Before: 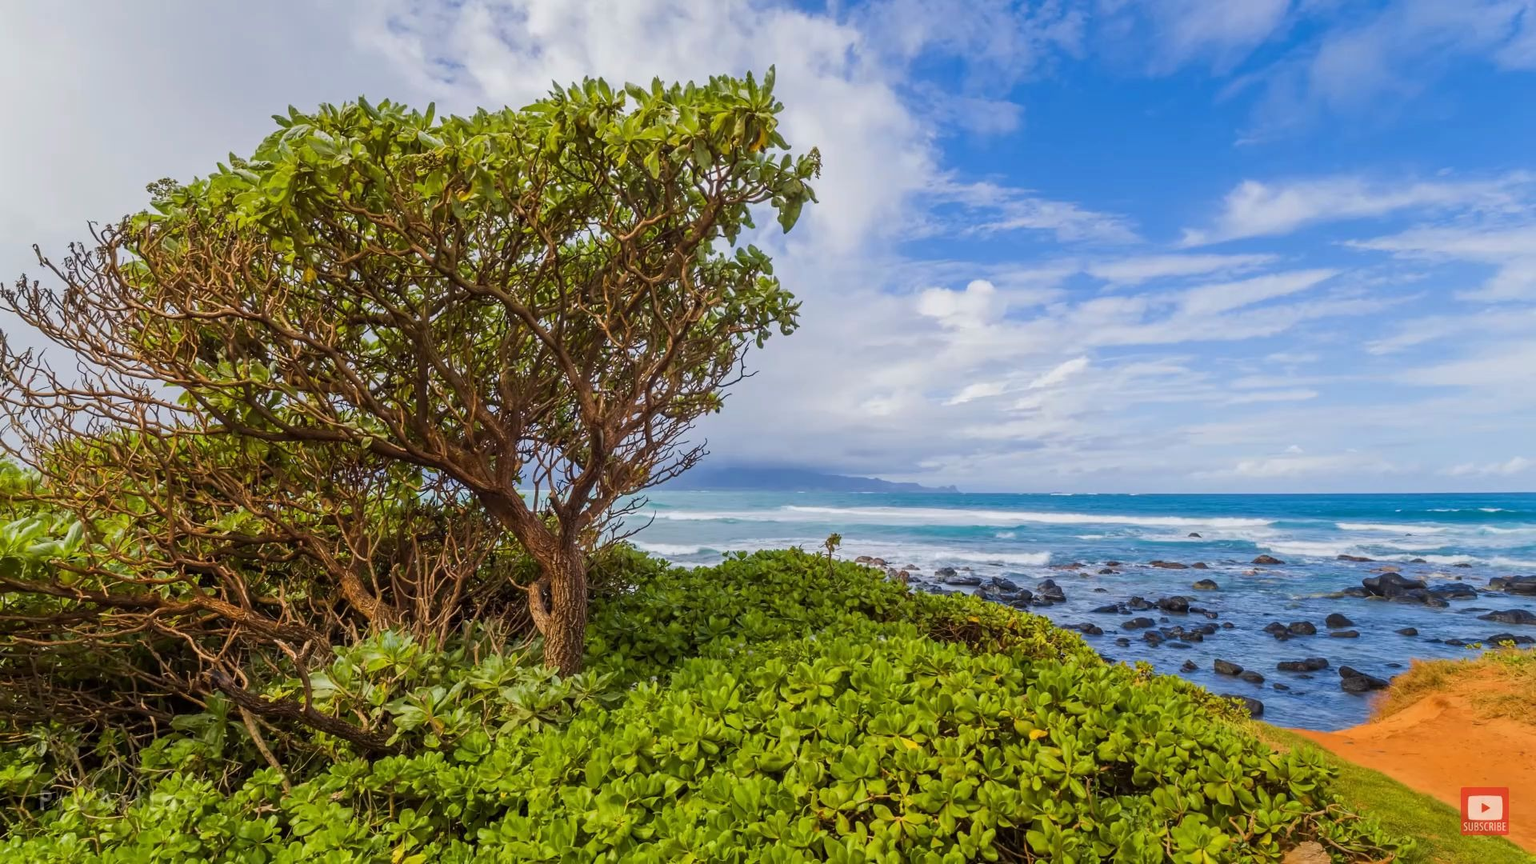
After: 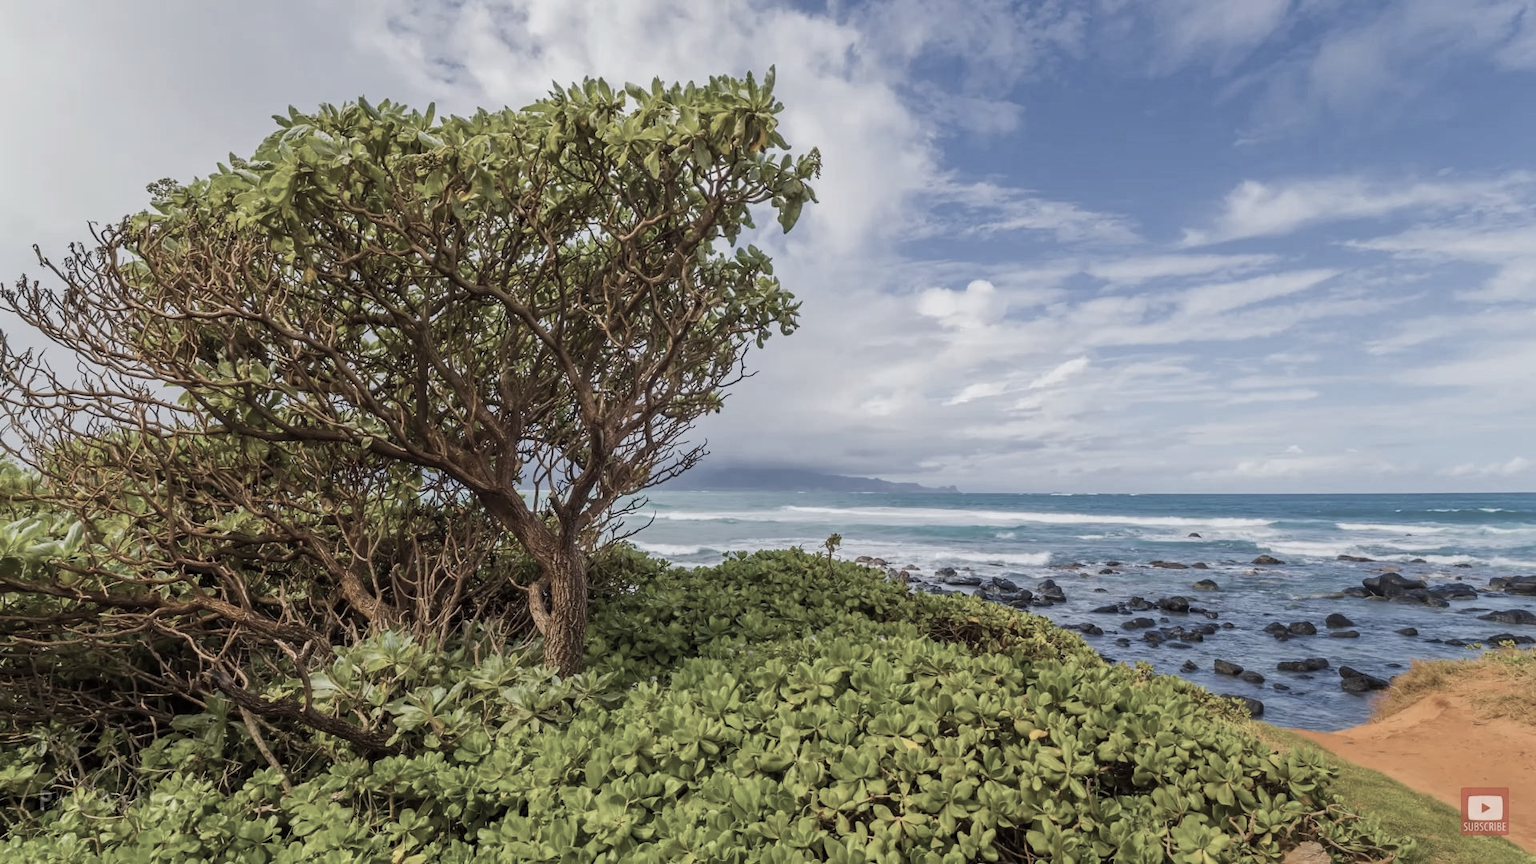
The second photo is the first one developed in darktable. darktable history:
color correction: highlights b* 0.033, saturation 0.484
